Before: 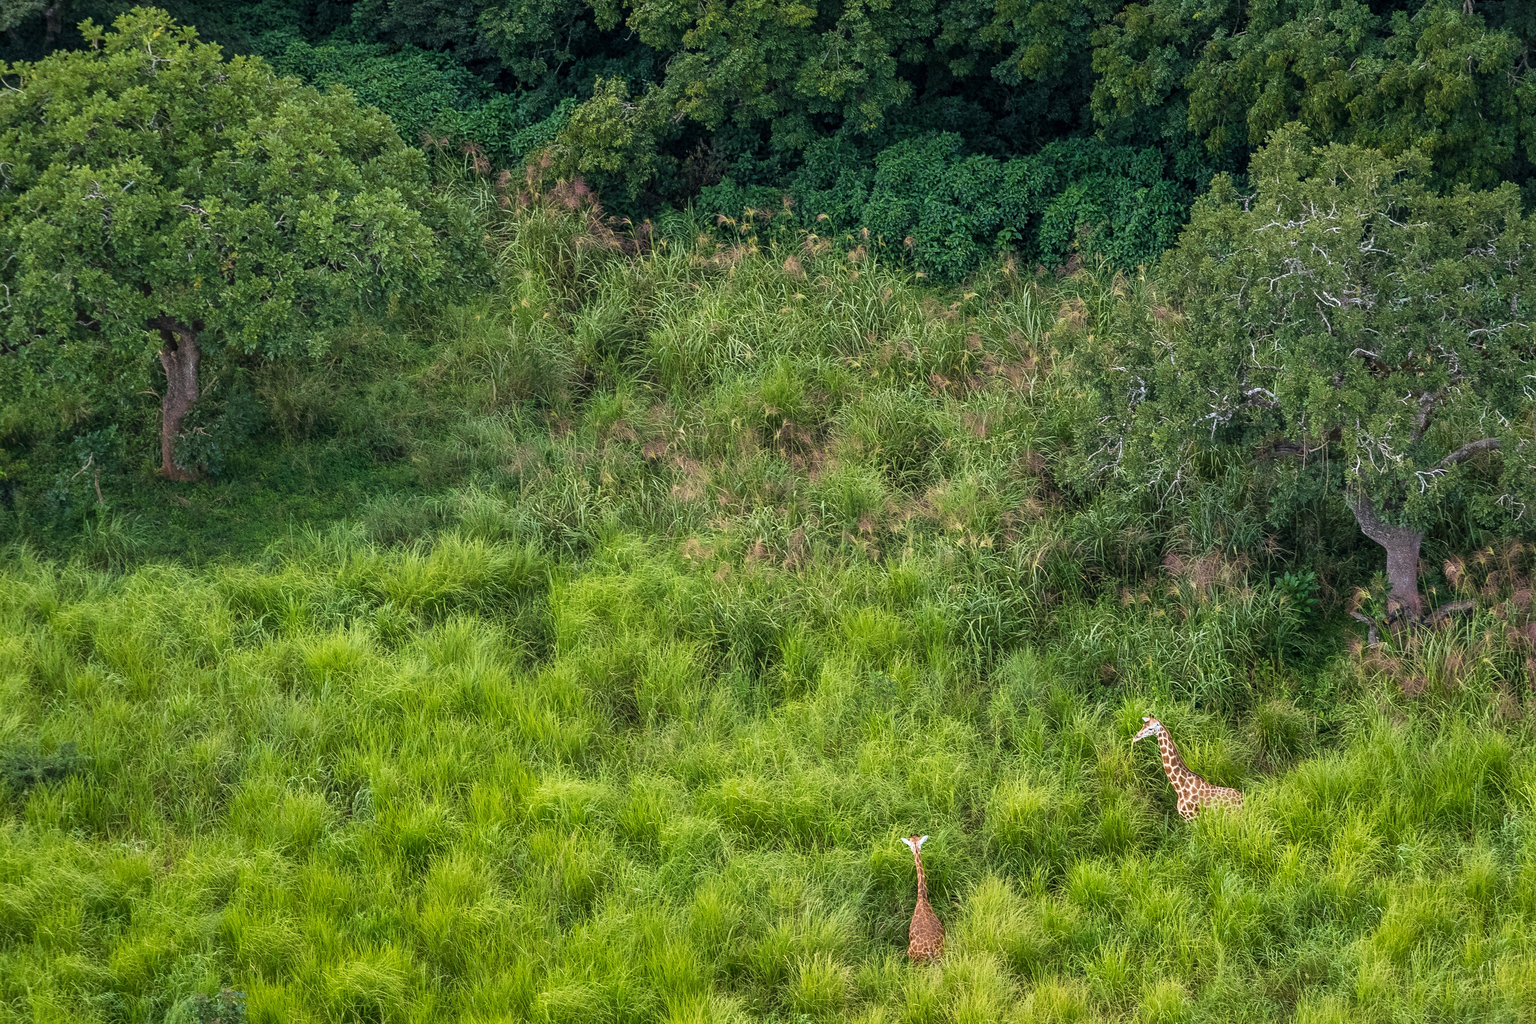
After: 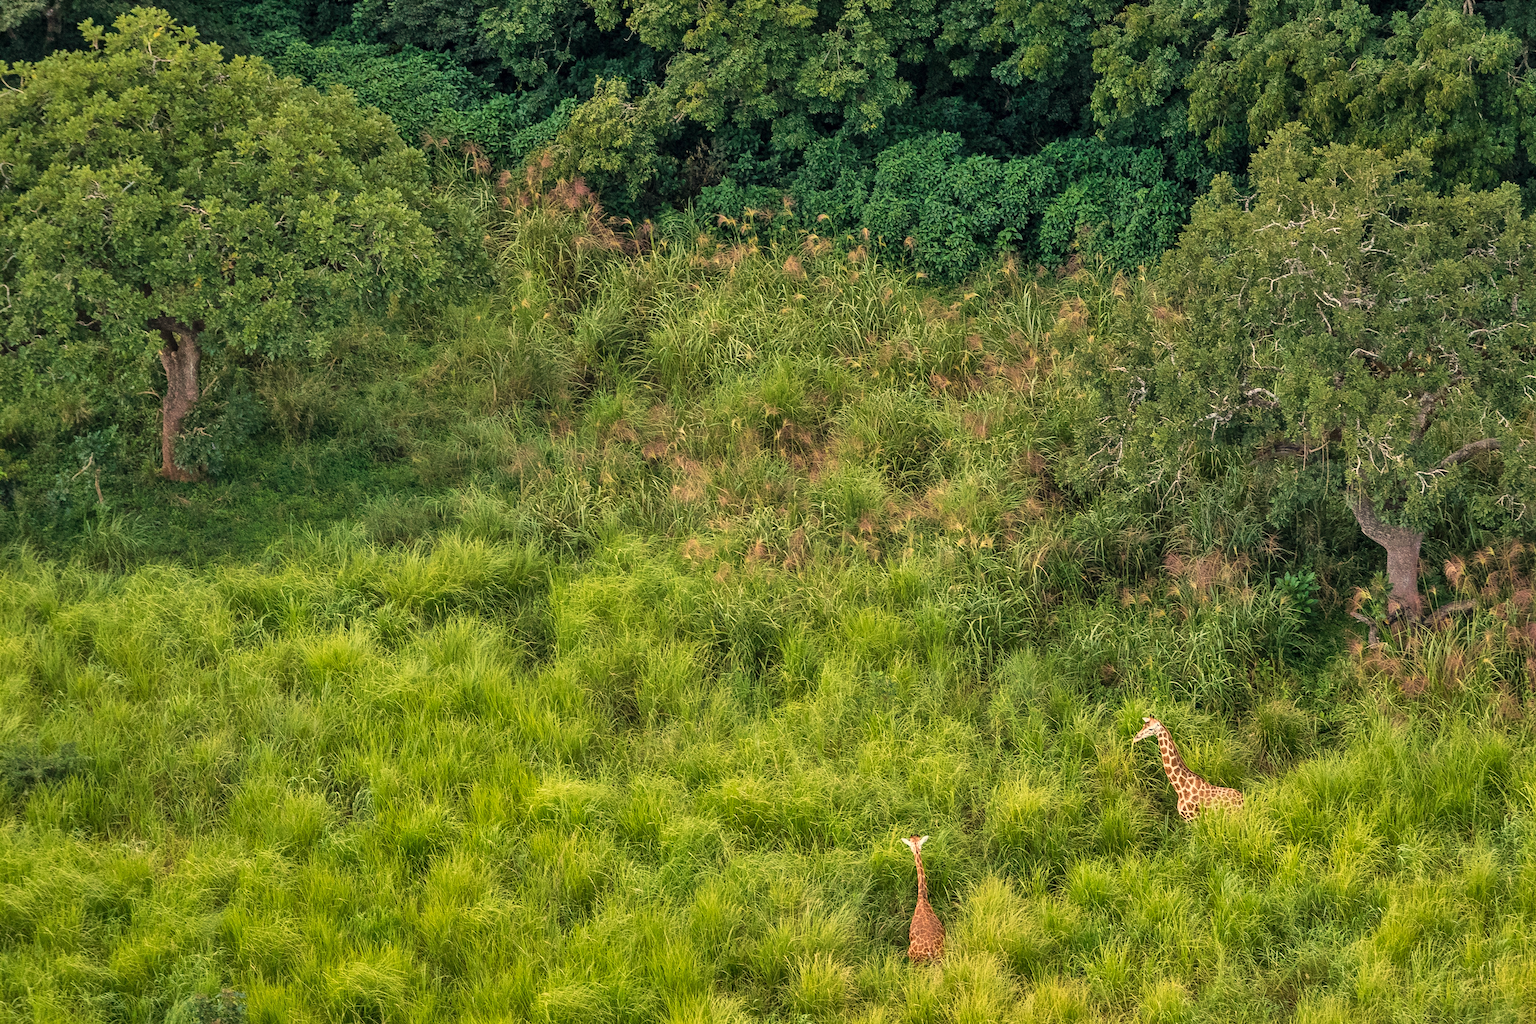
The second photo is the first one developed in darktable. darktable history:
white balance: red 1.123, blue 0.83
shadows and highlights: soften with gaussian
